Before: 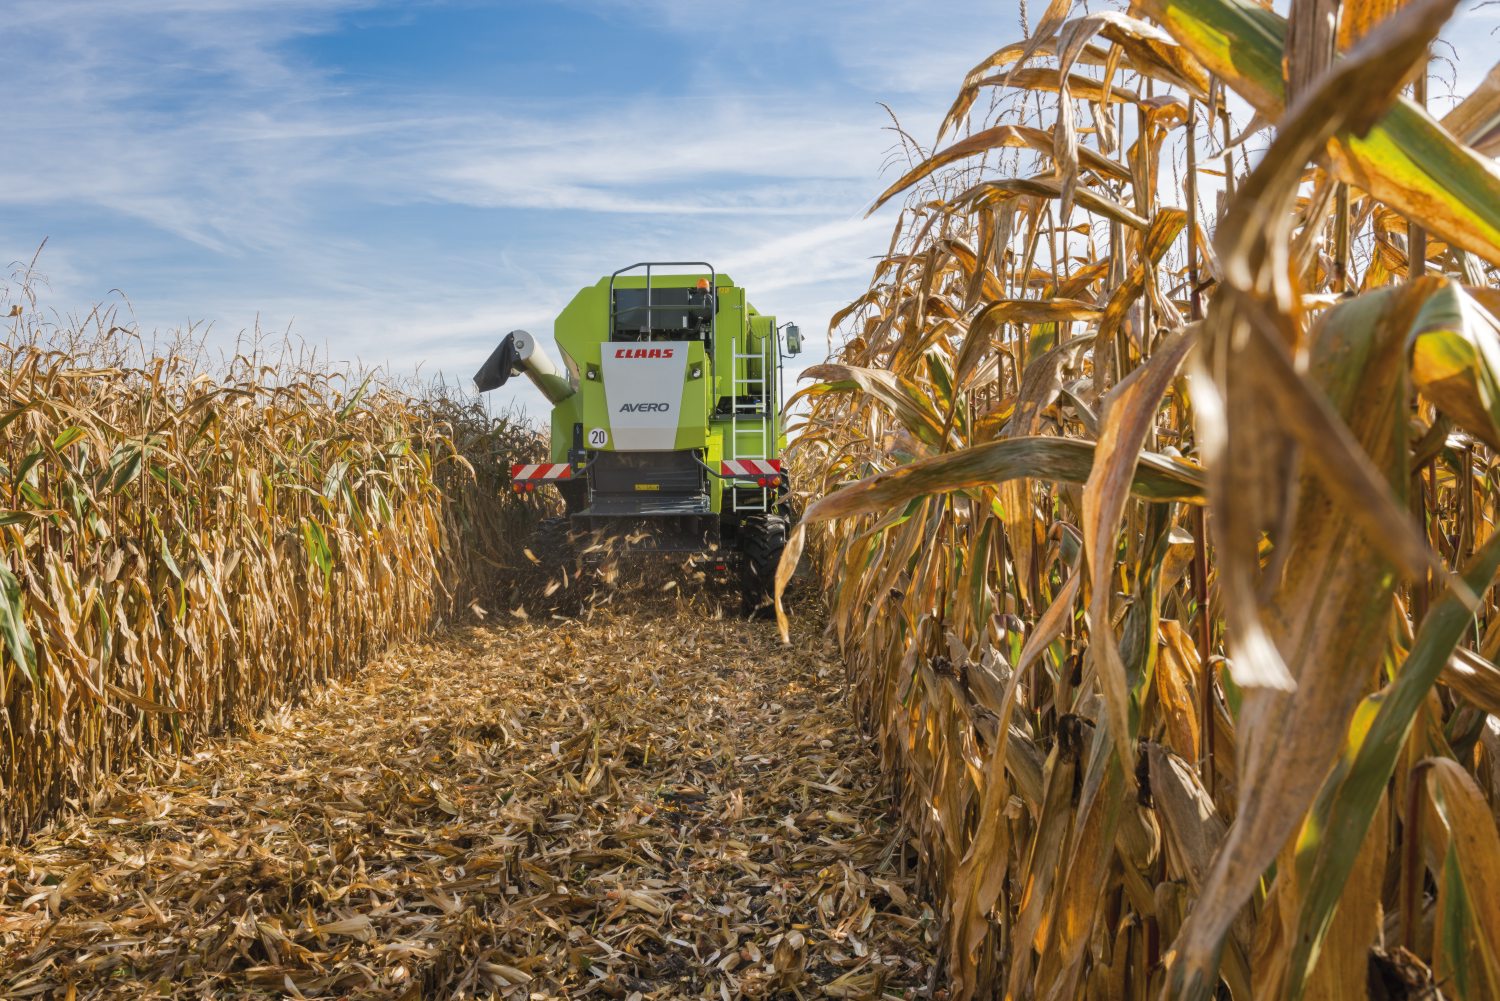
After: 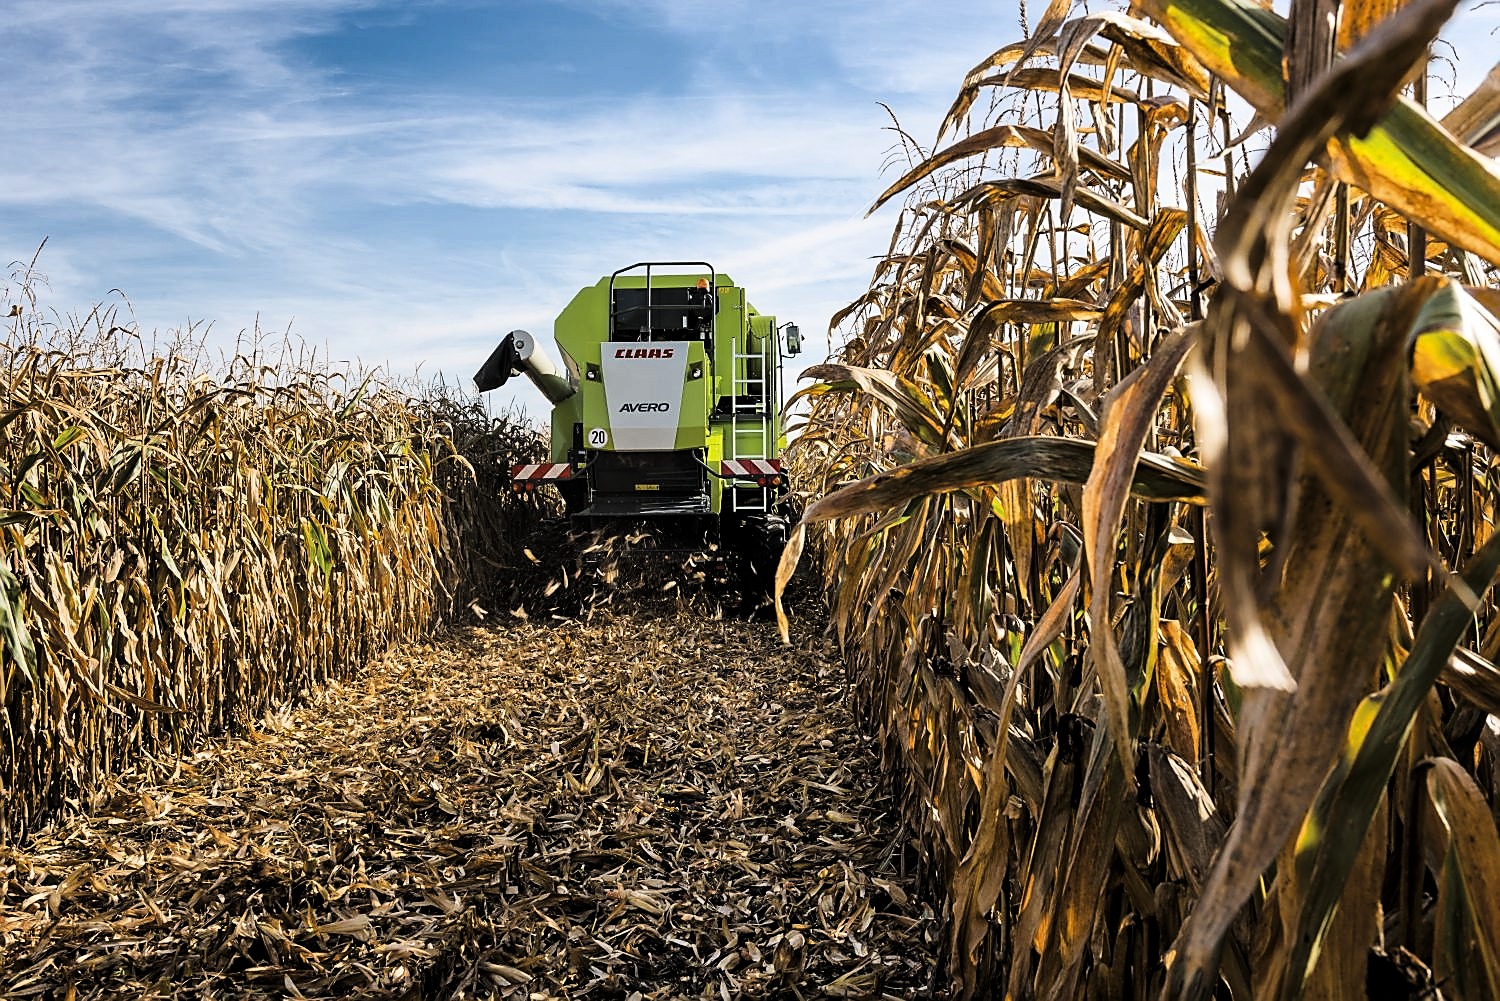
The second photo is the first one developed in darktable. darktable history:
sharpen: radius 1.4, amount 1.25, threshold 0.7
tone curve: curves: ch0 [(0, 0) (0.078, 0) (0.241, 0.056) (0.59, 0.574) (0.802, 0.868) (1, 1)], color space Lab, linked channels, preserve colors none
